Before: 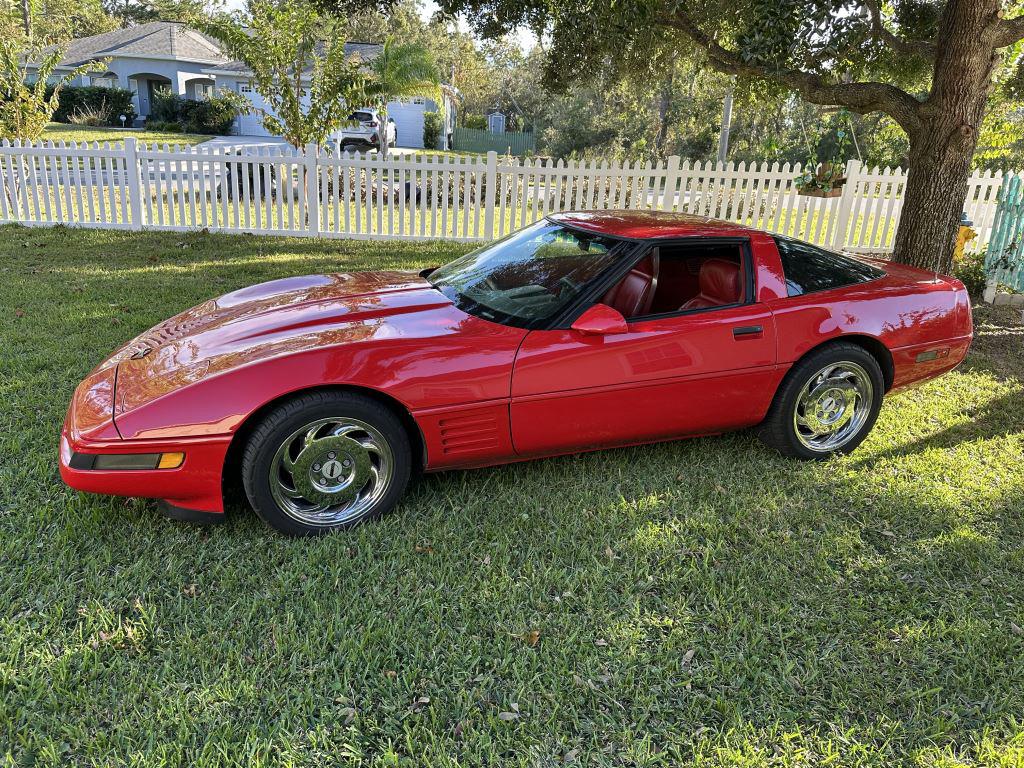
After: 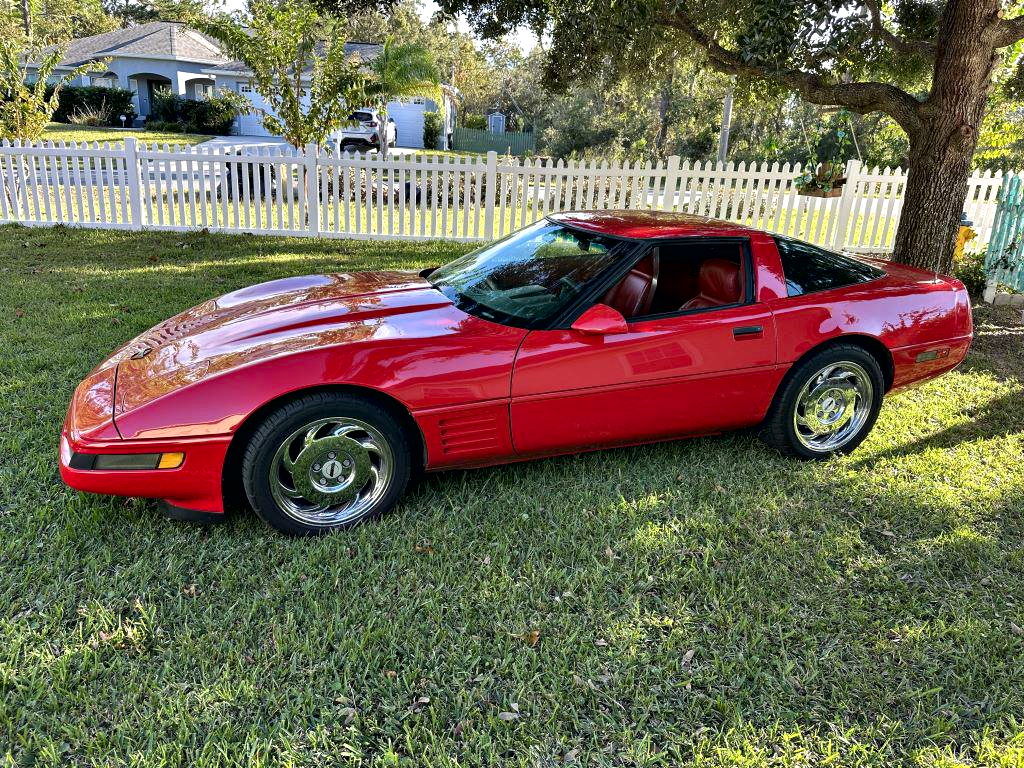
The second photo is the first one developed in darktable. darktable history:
contrast equalizer: octaves 7, y [[0.528, 0.548, 0.563, 0.562, 0.546, 0.526], [0.55 ×6], [0 ×6], [0 ×6], [0 ×6]]
